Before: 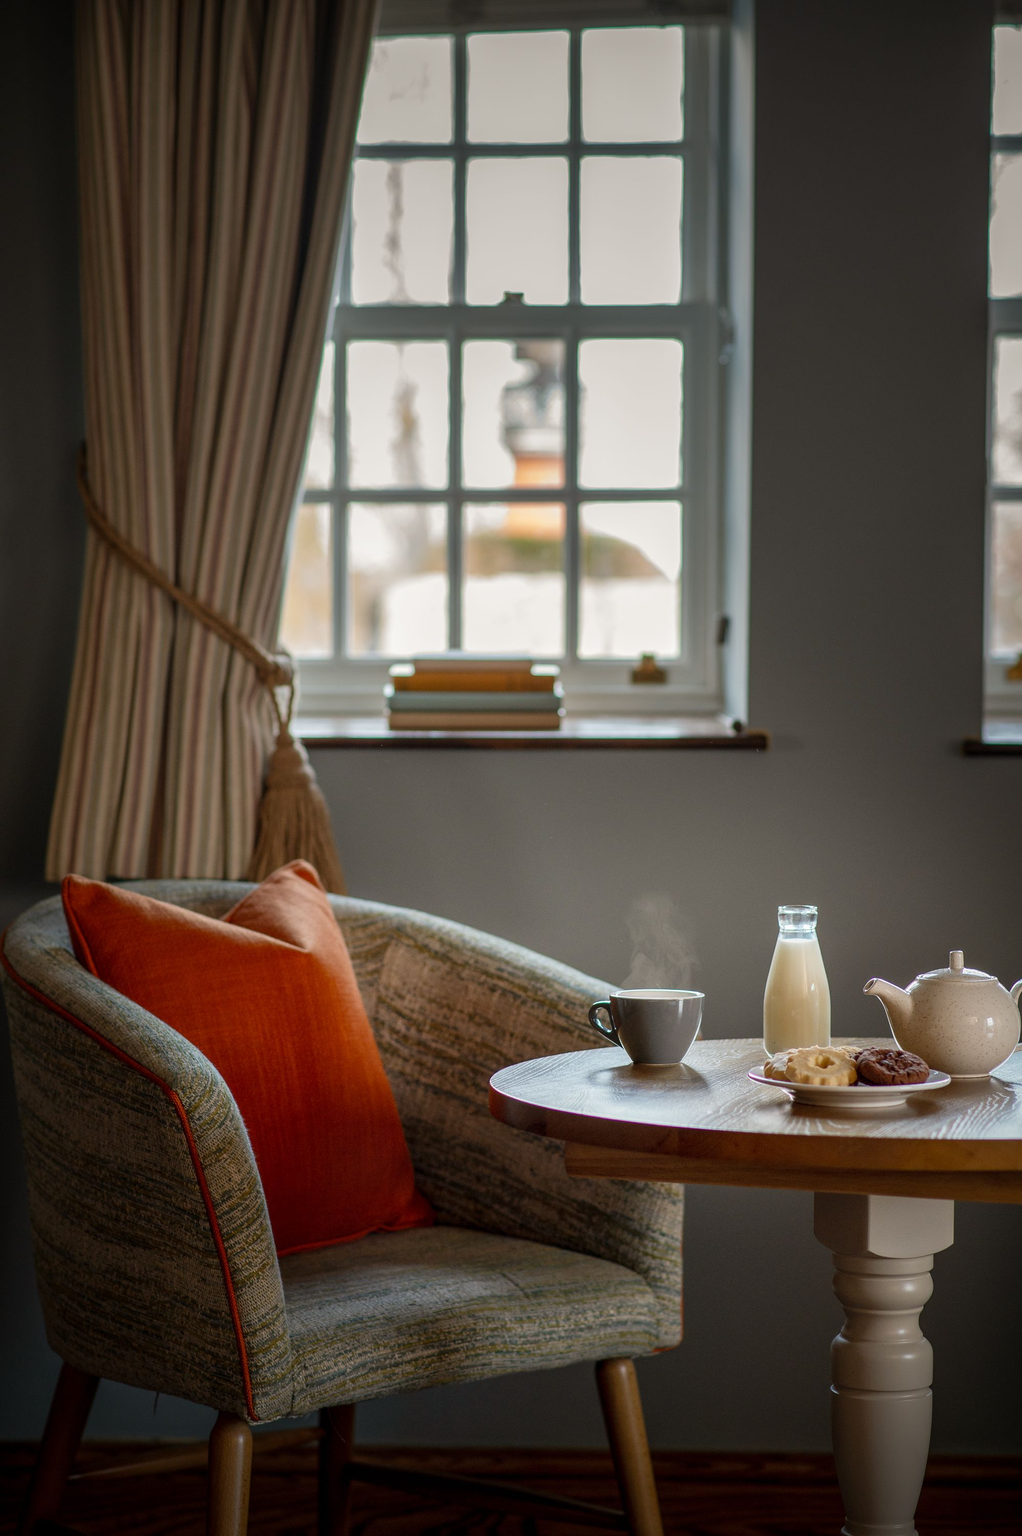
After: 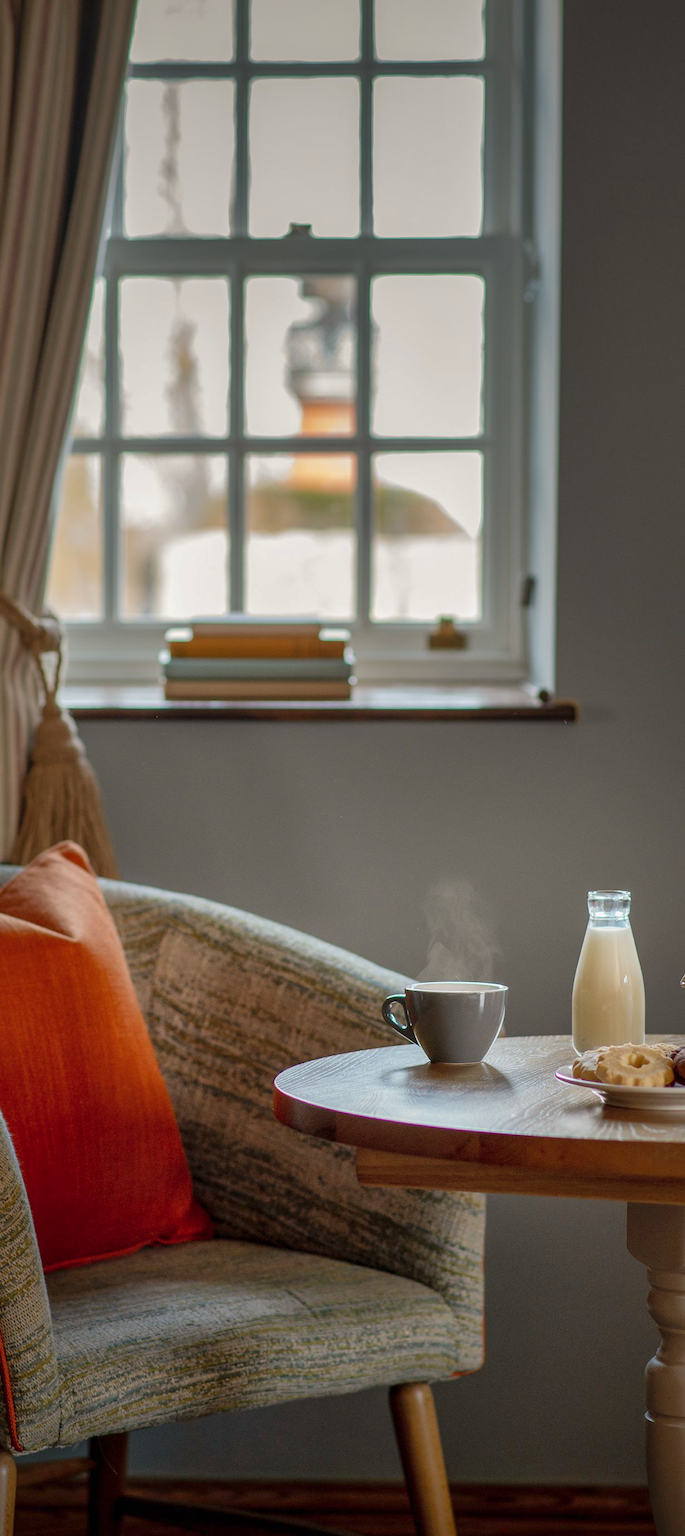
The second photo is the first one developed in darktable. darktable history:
shadows and highlights: highlights color adjustment 78.41%
crop and rotate: left 23.296%, top 5.644%, right 14.933%, bottom 2.361%
exposure: compensate exposure bias true, compensate highlight preservation false
